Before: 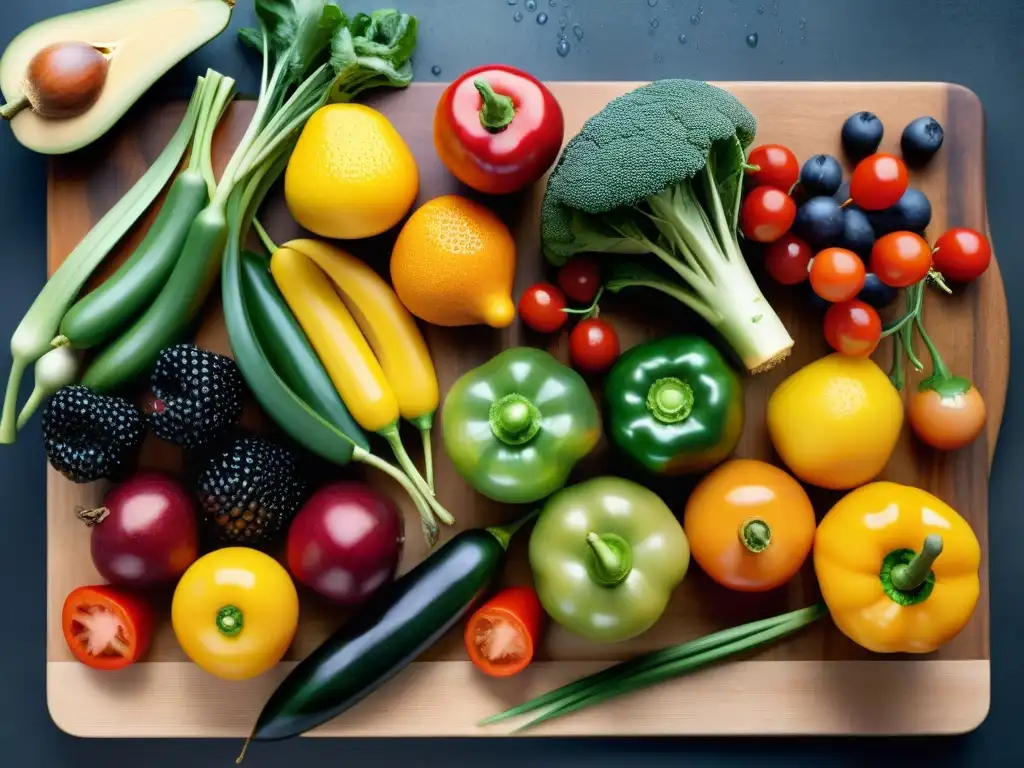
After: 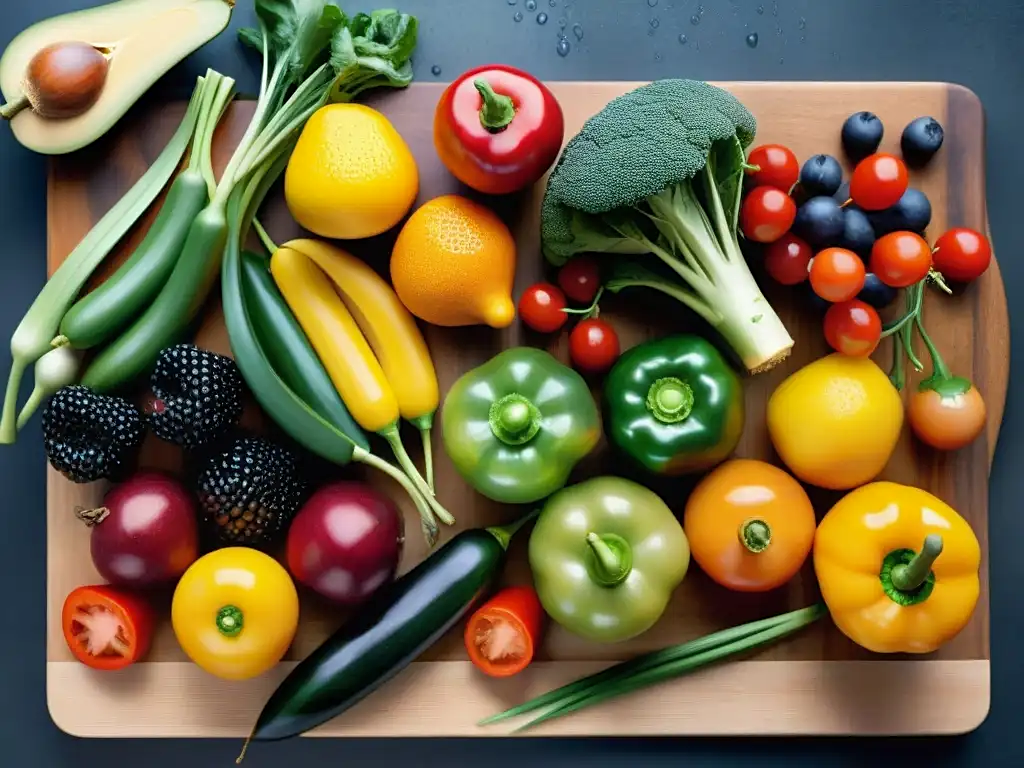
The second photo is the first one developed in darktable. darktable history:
sharpen: amount 0.203
shadows and highlights: shadows 25.21, highlights -25.22
